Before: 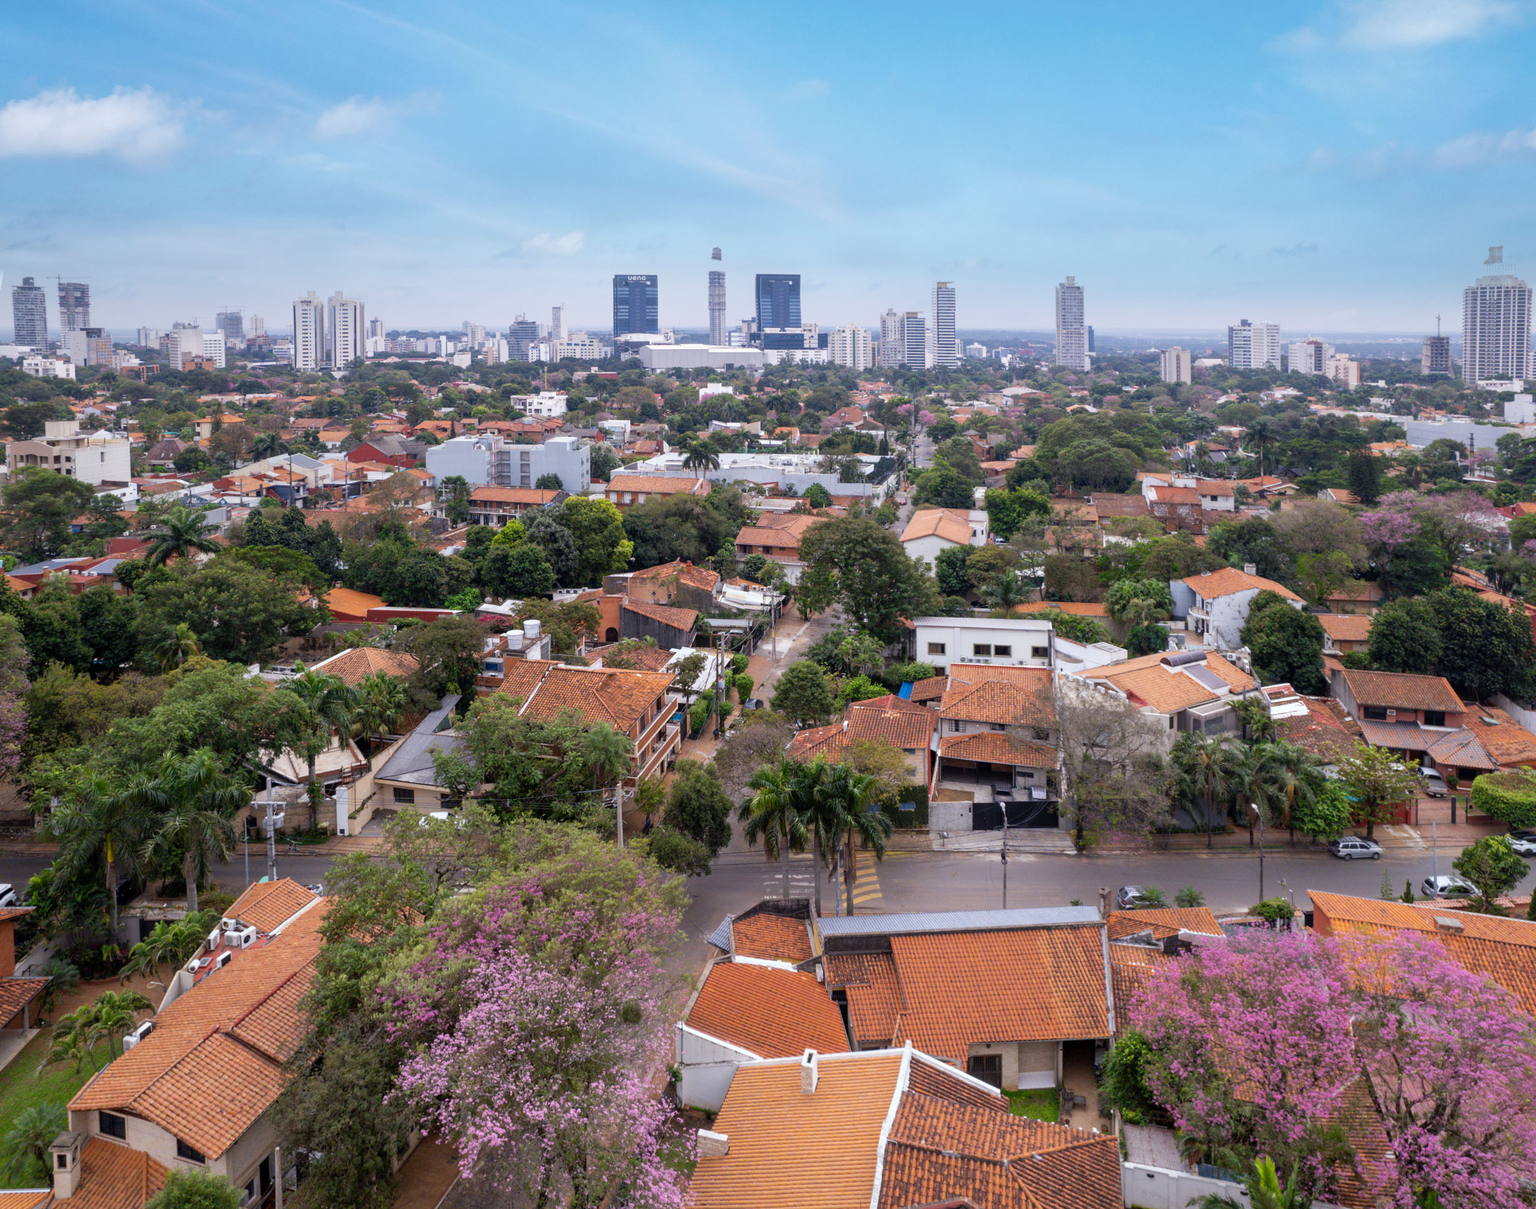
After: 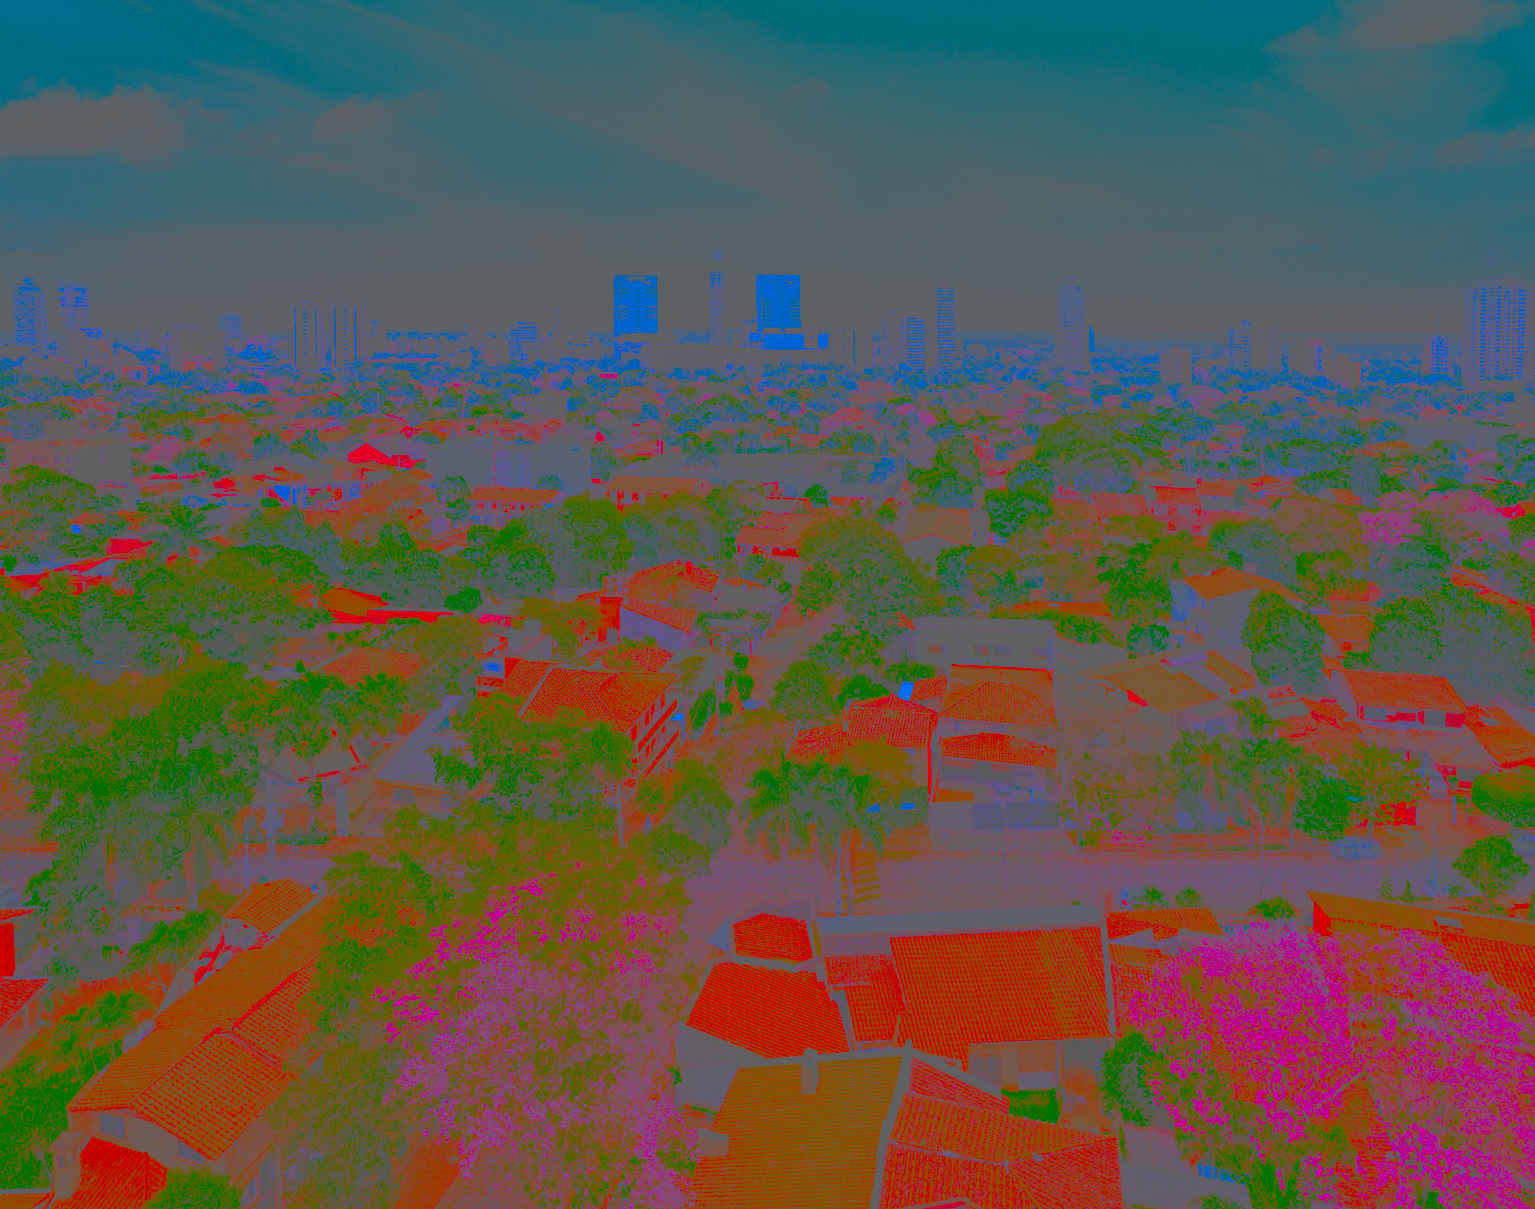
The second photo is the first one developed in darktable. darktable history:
contrast brightness saturation: contrast -0.973, brightness -0.175, saturation 0.749
base curve: curves: ch0 [(0, 0) (0.007, 0.004) (0.027, 0.03) (0.046, 0.07) (0.207, 0.54) (0.442, 0.872) (0.673, 0.972) (1, 1)], preserve colors none
